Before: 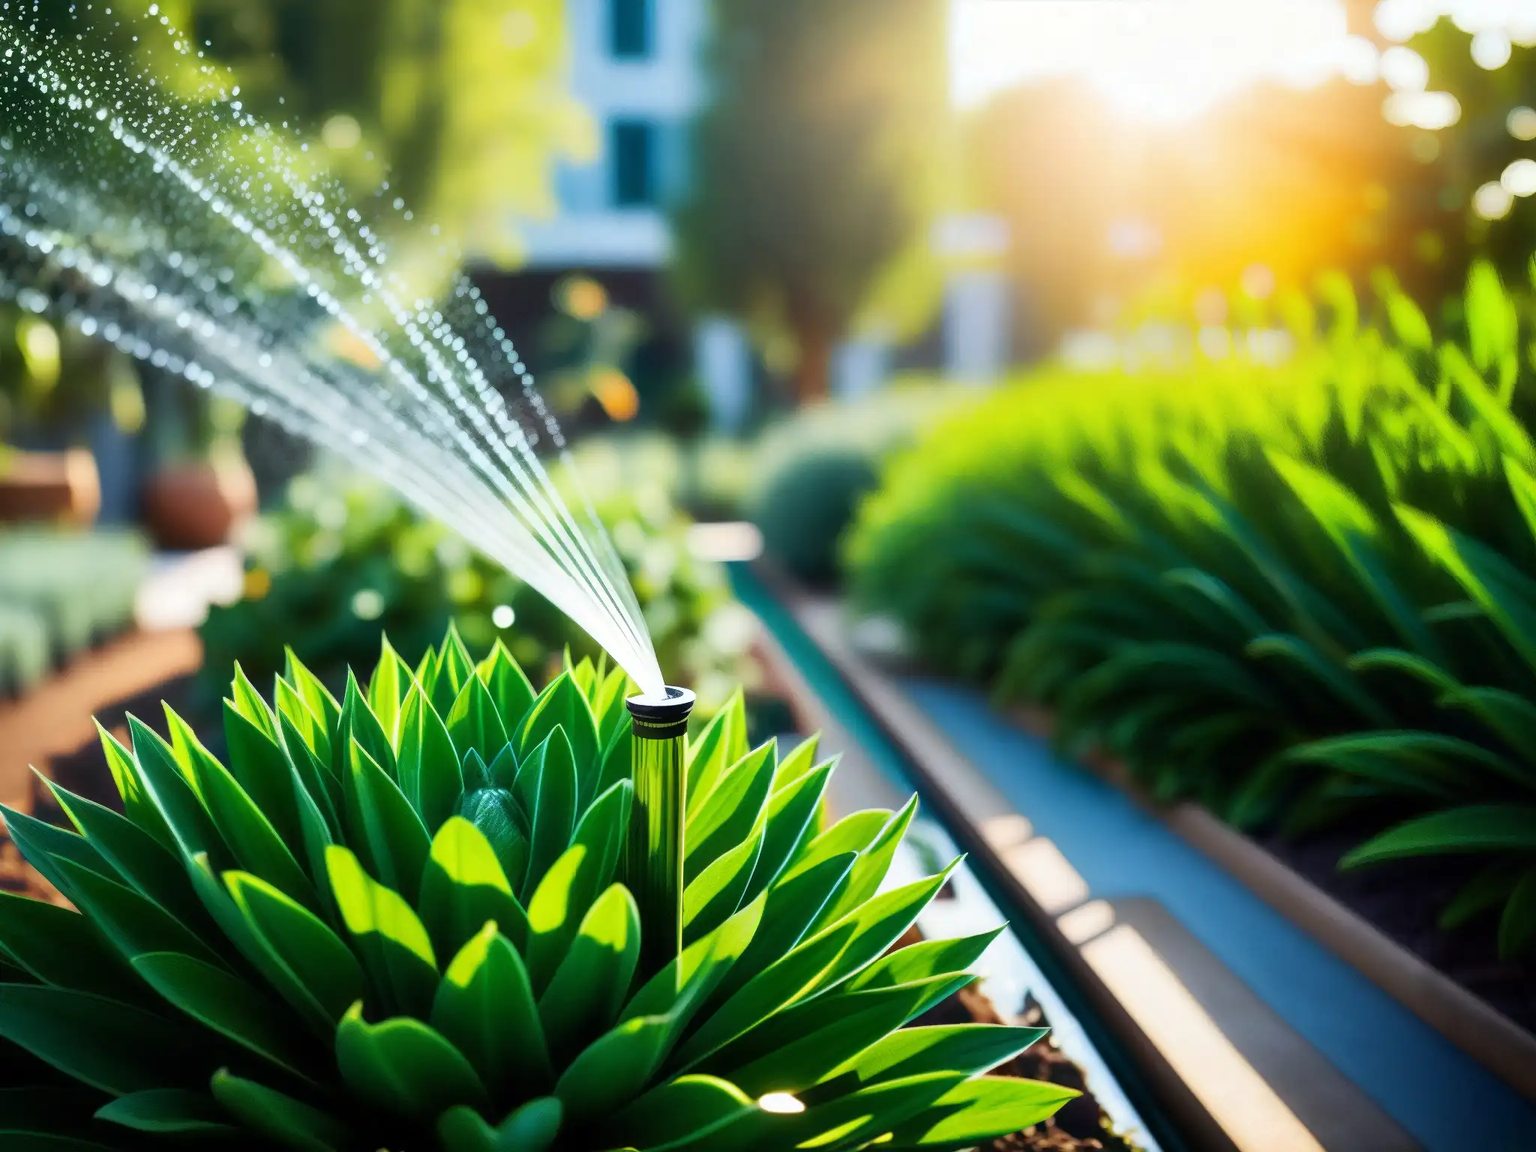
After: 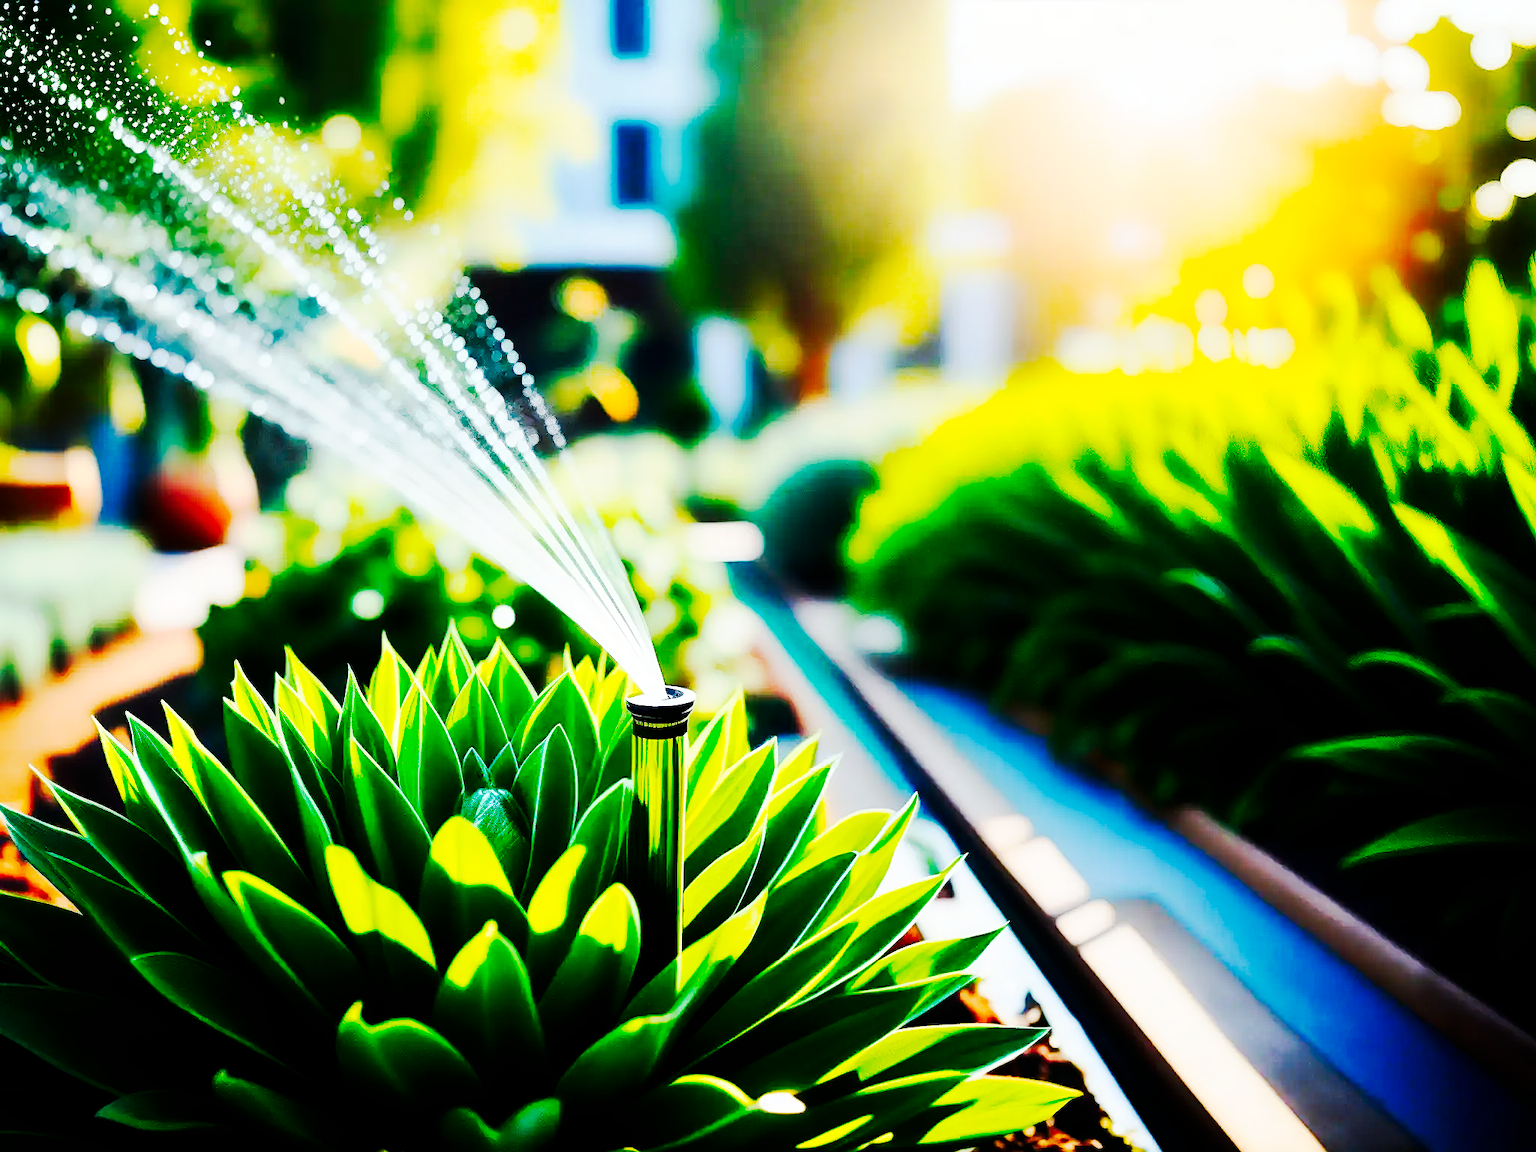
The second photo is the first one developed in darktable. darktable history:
contrast brightness saturation: contrast 0.076, saturation 0.203
sharpen: on, module defaults
tone curve: curves: ch0 [(0, 0) (0.086, 0.006) (0.148, 0.021) (0.245, 0.105) (0.374, 0.401) (0.444, 0.631) (0.778, 0.915) (1, 1)], preserve colors none
